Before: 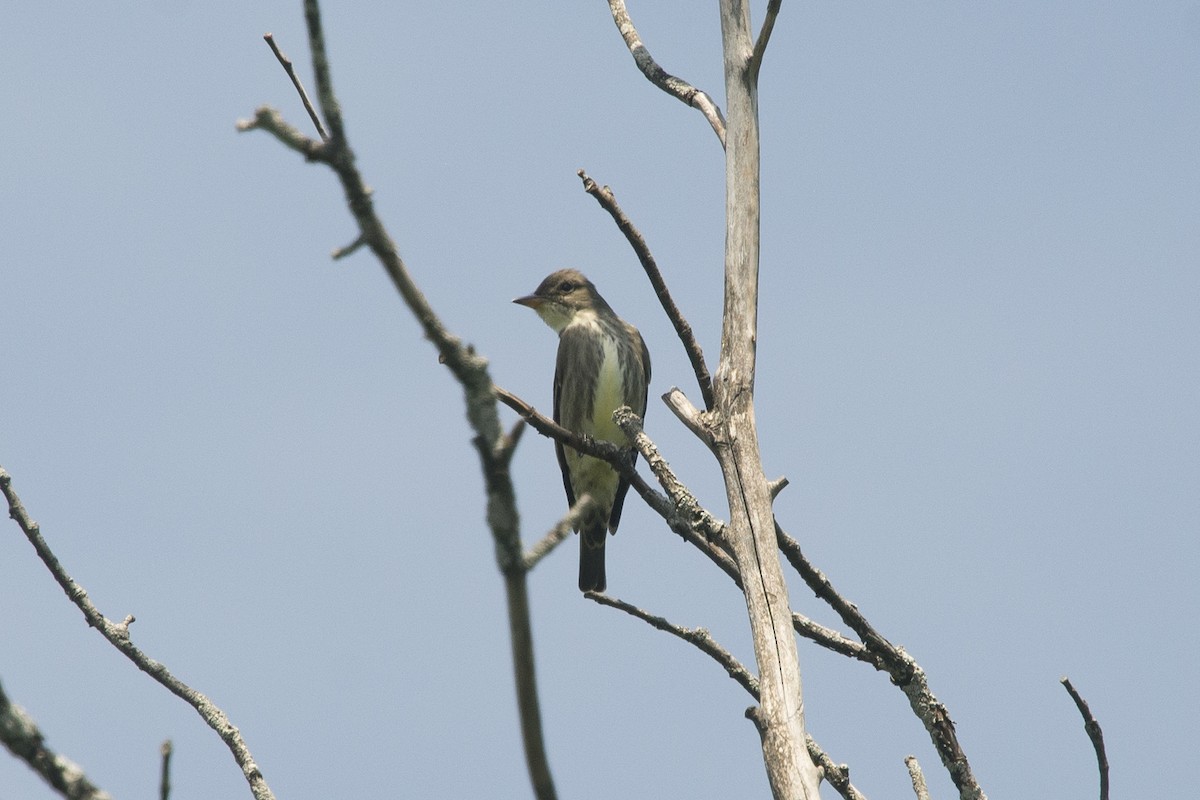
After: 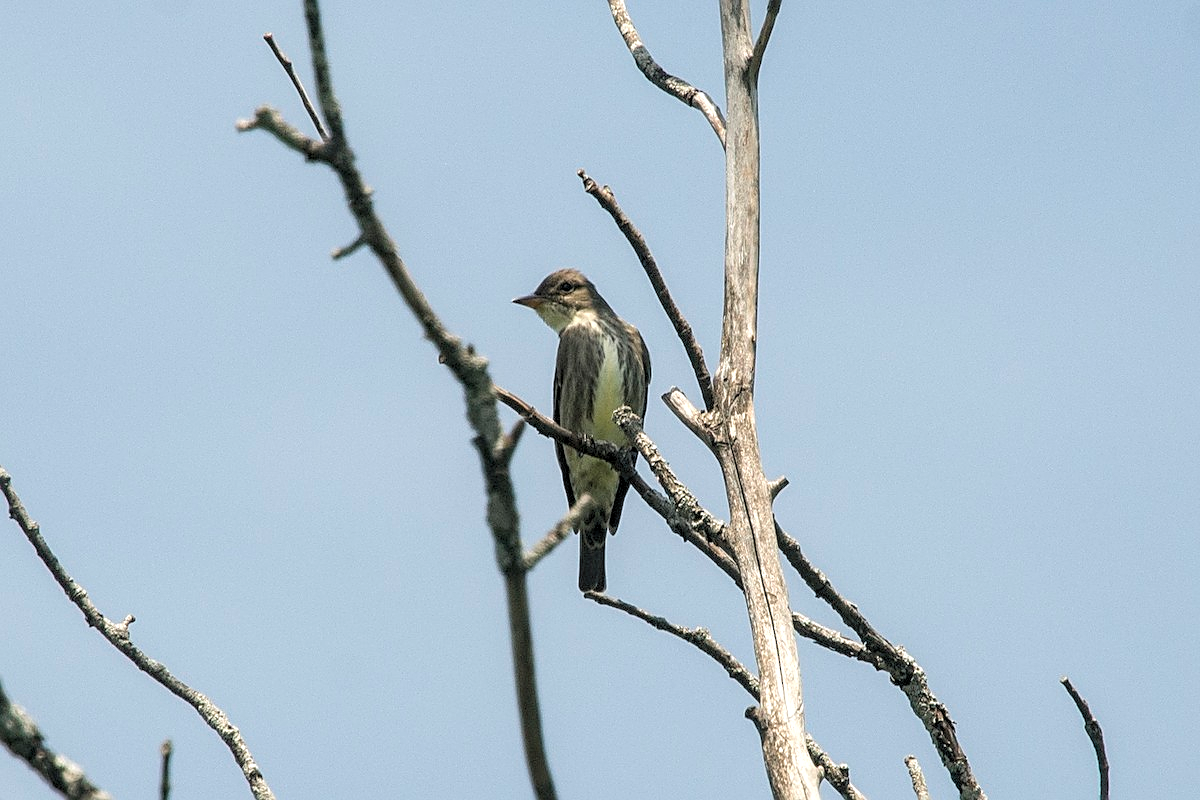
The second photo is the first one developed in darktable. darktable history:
rgb levels: levels [[0.01, 0.419, 0.839], [0, 0.5, 1], [0, 0.5, 1]]
sharpen: on, module defaults
local contrast: detail 130%
